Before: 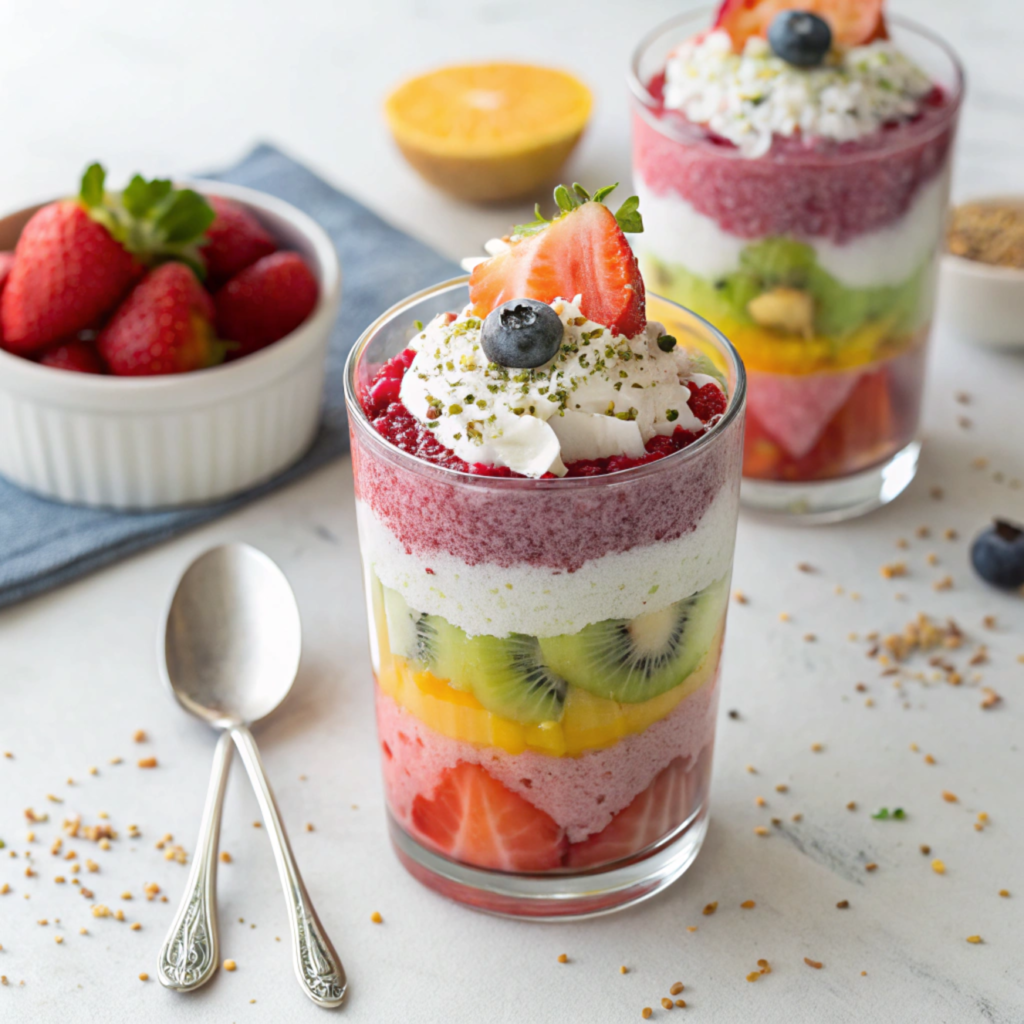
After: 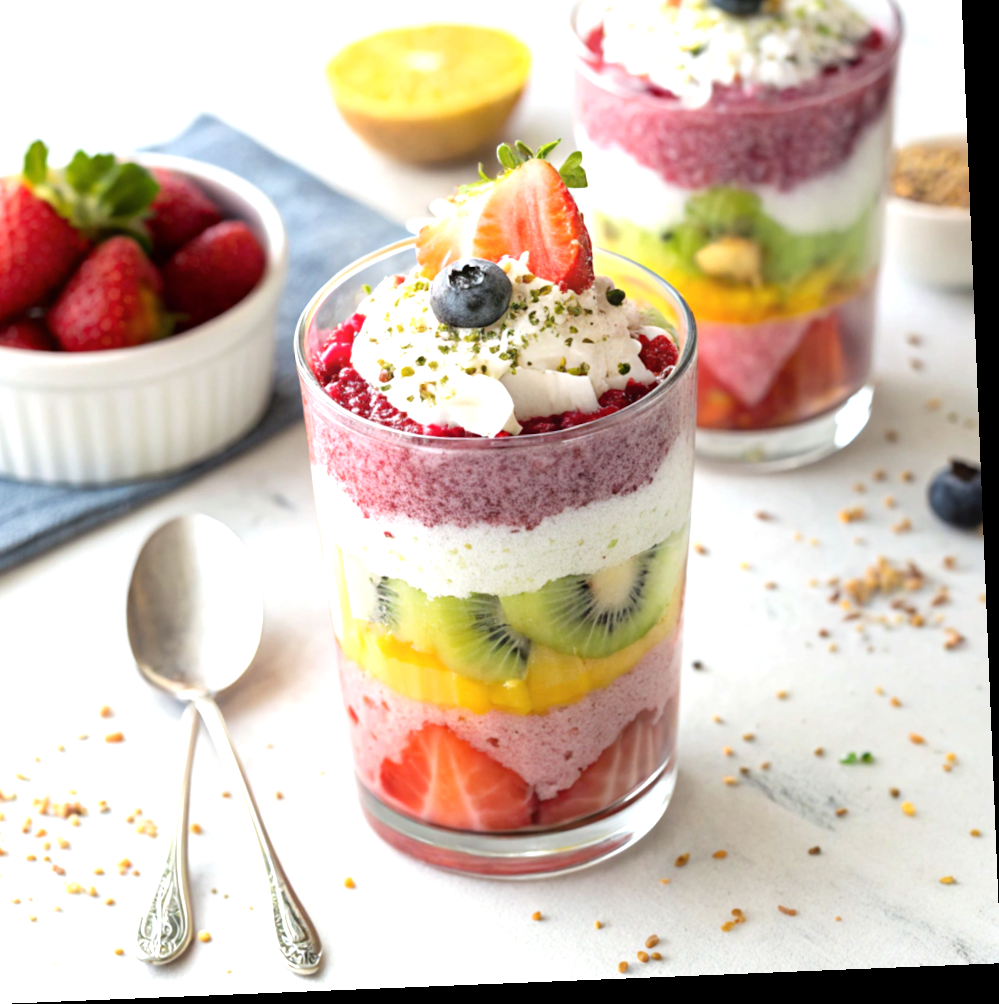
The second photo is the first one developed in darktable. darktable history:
crop and rotate: angle 2.33°, left 6.14%, top 5.698%
tone equalizer: -8 EV -0.733 EV, -7 EV -0.668 EV, -6 EV -0.632 EV, -5 EV -0.418 EV, -3 EV 0.395 EV, -2 EV 0.6 EV, -1 EV 0.683 EV, +0 EV 0.723 EV, mask exposure compensation -0.497 EV
